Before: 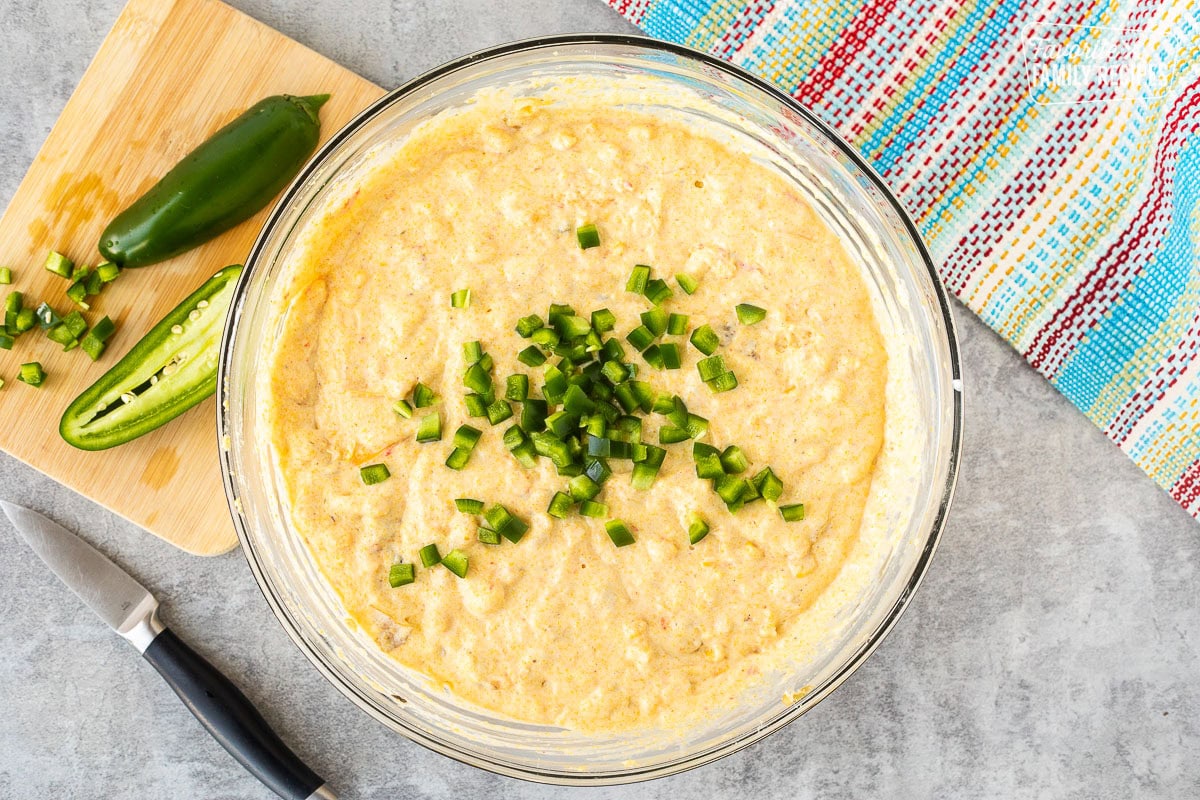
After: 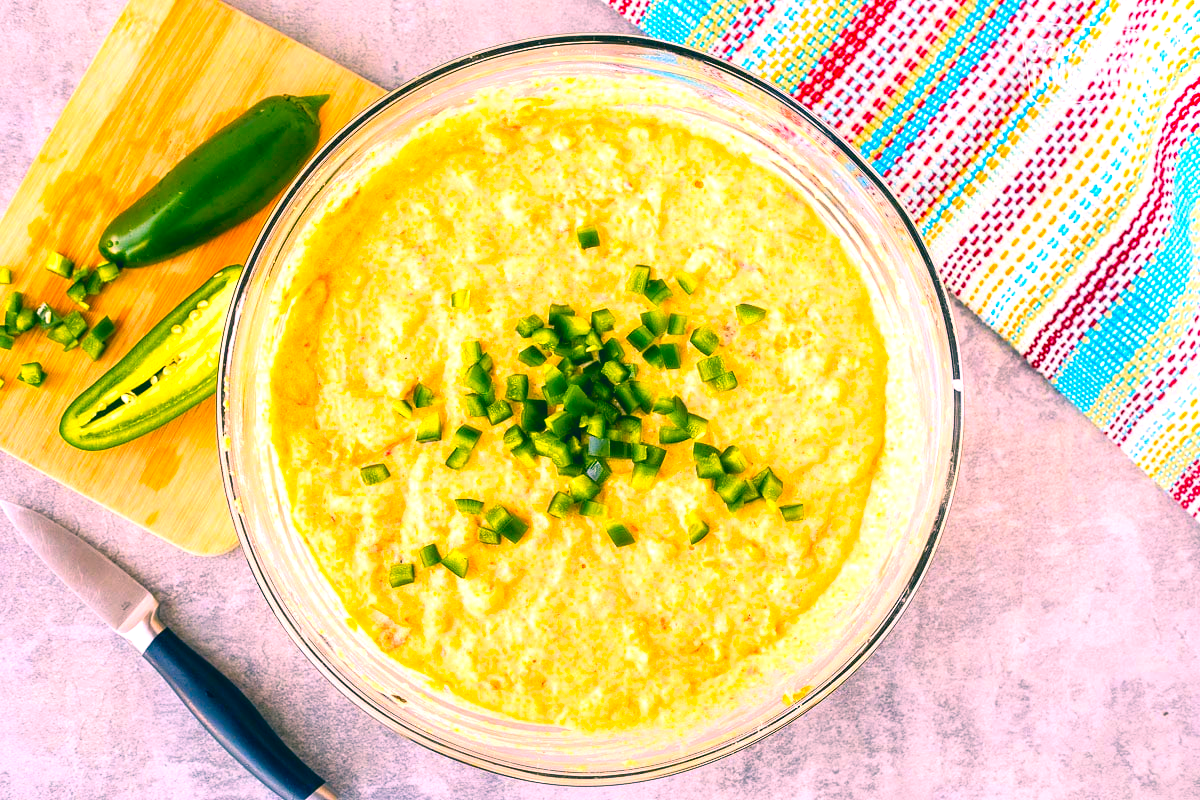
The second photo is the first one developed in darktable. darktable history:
color correction: highlights a* 17.03, highlights b* 0.205, shadows a* -15.38, shadows b* -14.56, saturation 1.5
rgb levels: preserve colors max RGB
exposure: black level correction 0.001, exposure 0.5 EV, compensate exposure bias true, compensate highlight preservation false
color balance rgb: linear chroma grading › global chroma 6.48%, perceptual saturation grading › global saturation 12.96%, global vibrance 6.02%
